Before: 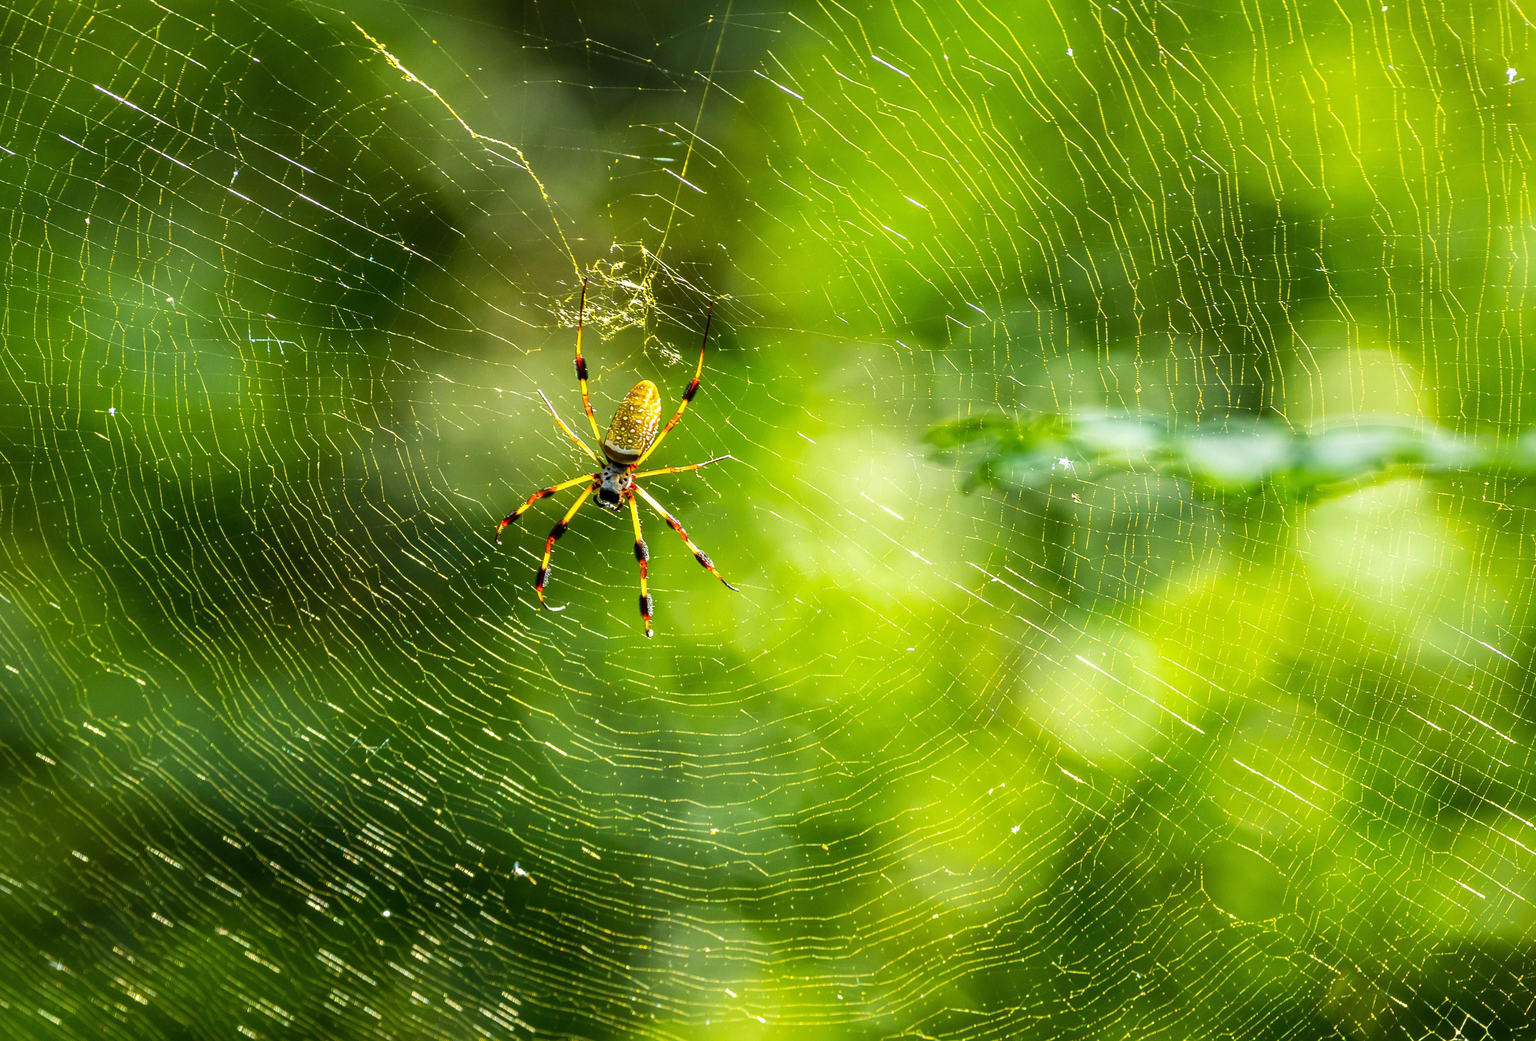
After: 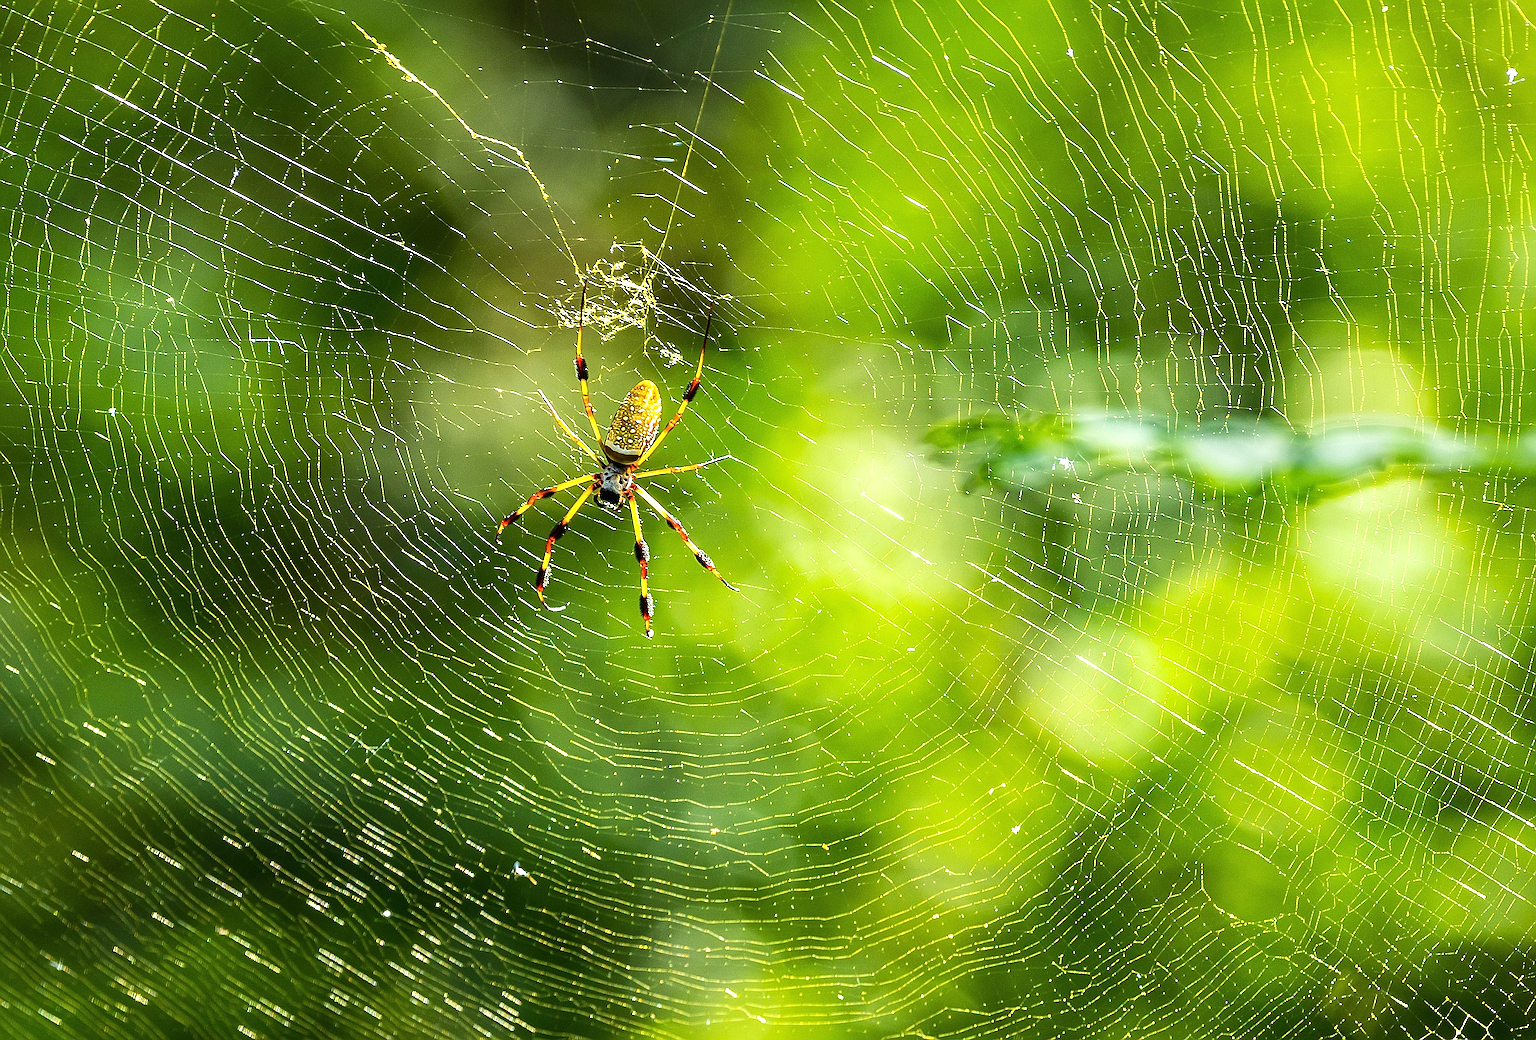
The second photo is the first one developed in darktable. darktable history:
exposure: black level correction 0, exposure 0.5 EV, compensate exposure bias true, compensate highlight preservation false
sharpen: amount 2
